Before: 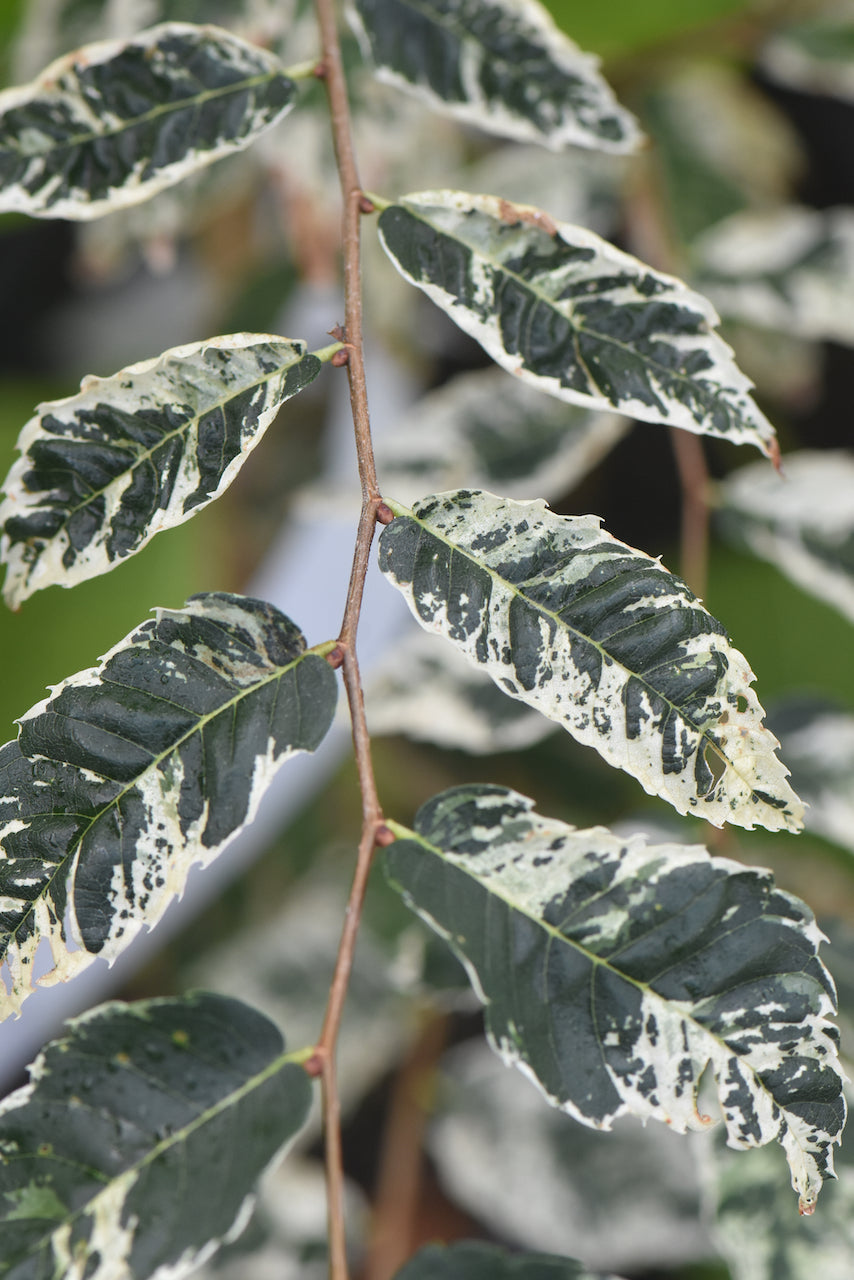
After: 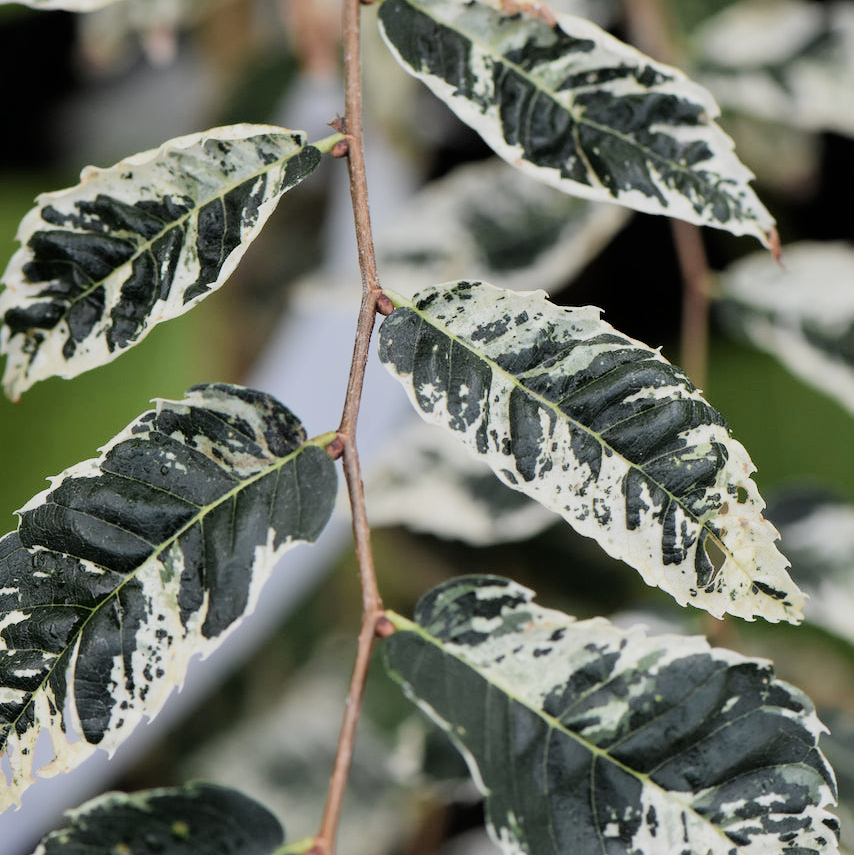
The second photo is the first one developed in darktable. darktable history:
crop: top 16.401%, bottom 16.756%
filmic rgb: black relative exposure -5.11 EV, white relative exposure 3.96 EV, hardness 2.89, contrast 1.298, highlights saturation mix -9.36%, iterations of high-quality reconstruction 0
